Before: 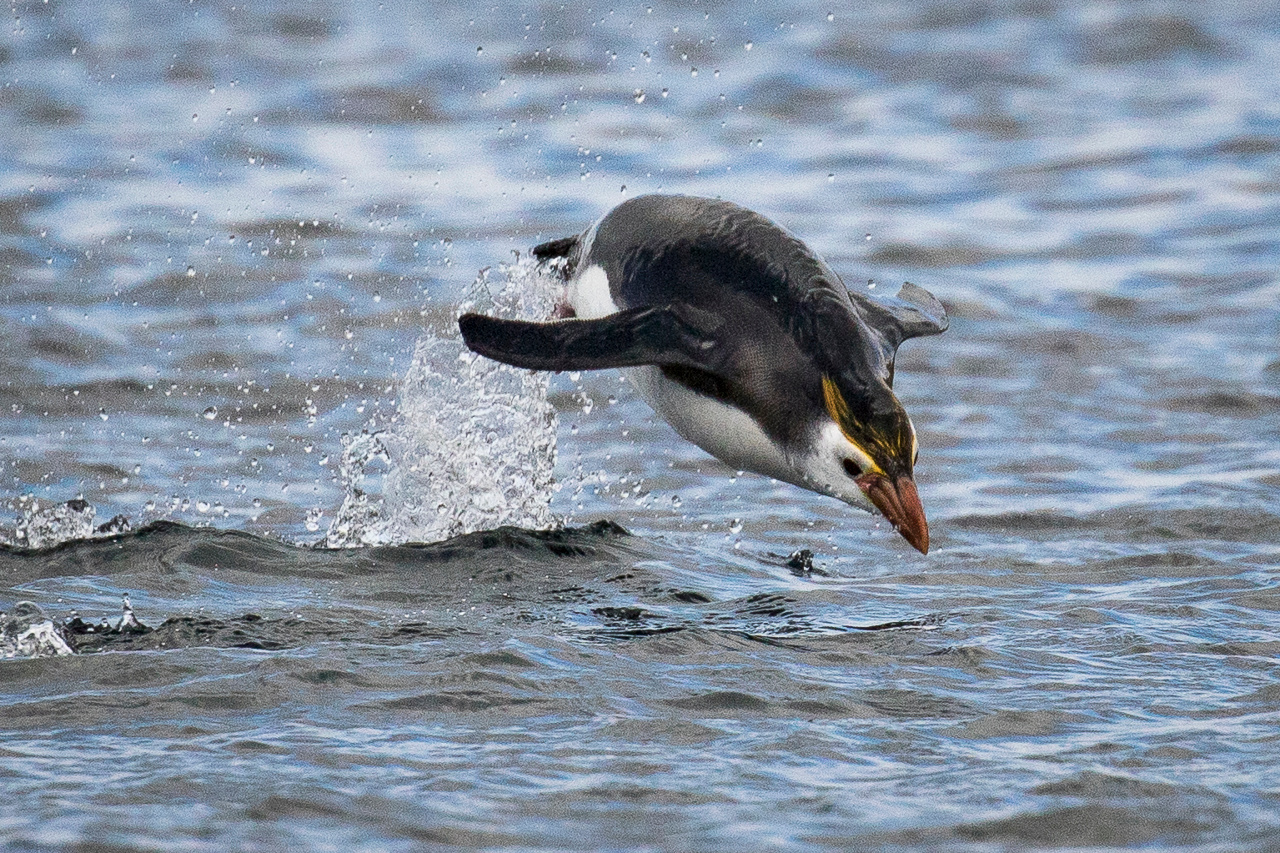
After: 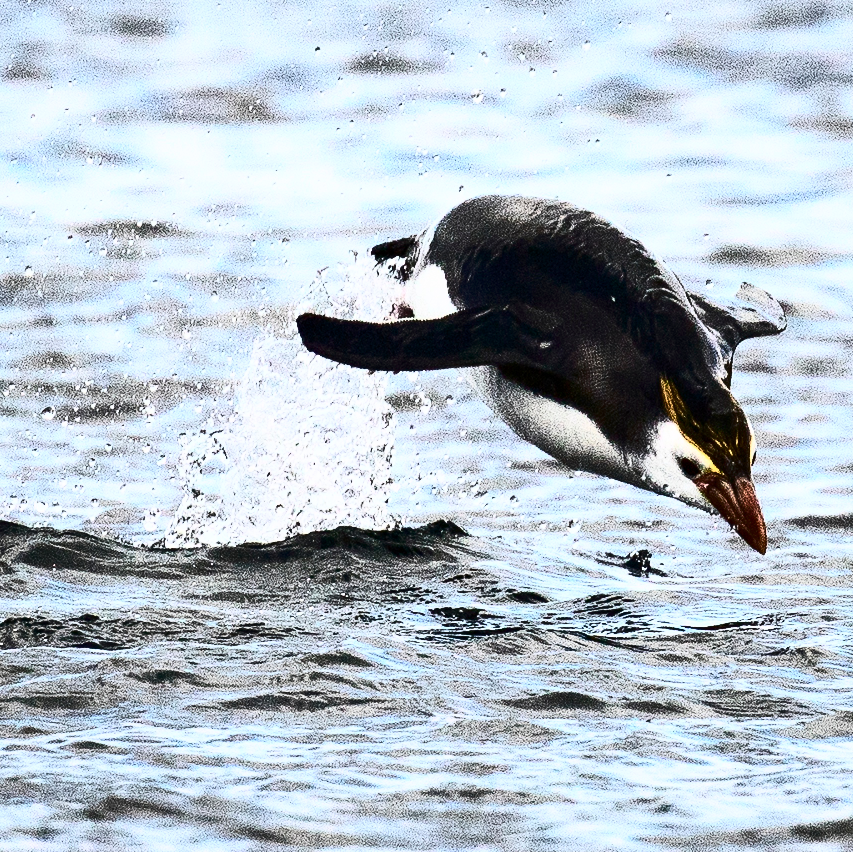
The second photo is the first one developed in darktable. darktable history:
crop and rotate: left 12.673%, right 20.66%
contrast brightness saturation: contrast 0.93, brightness 0.2
